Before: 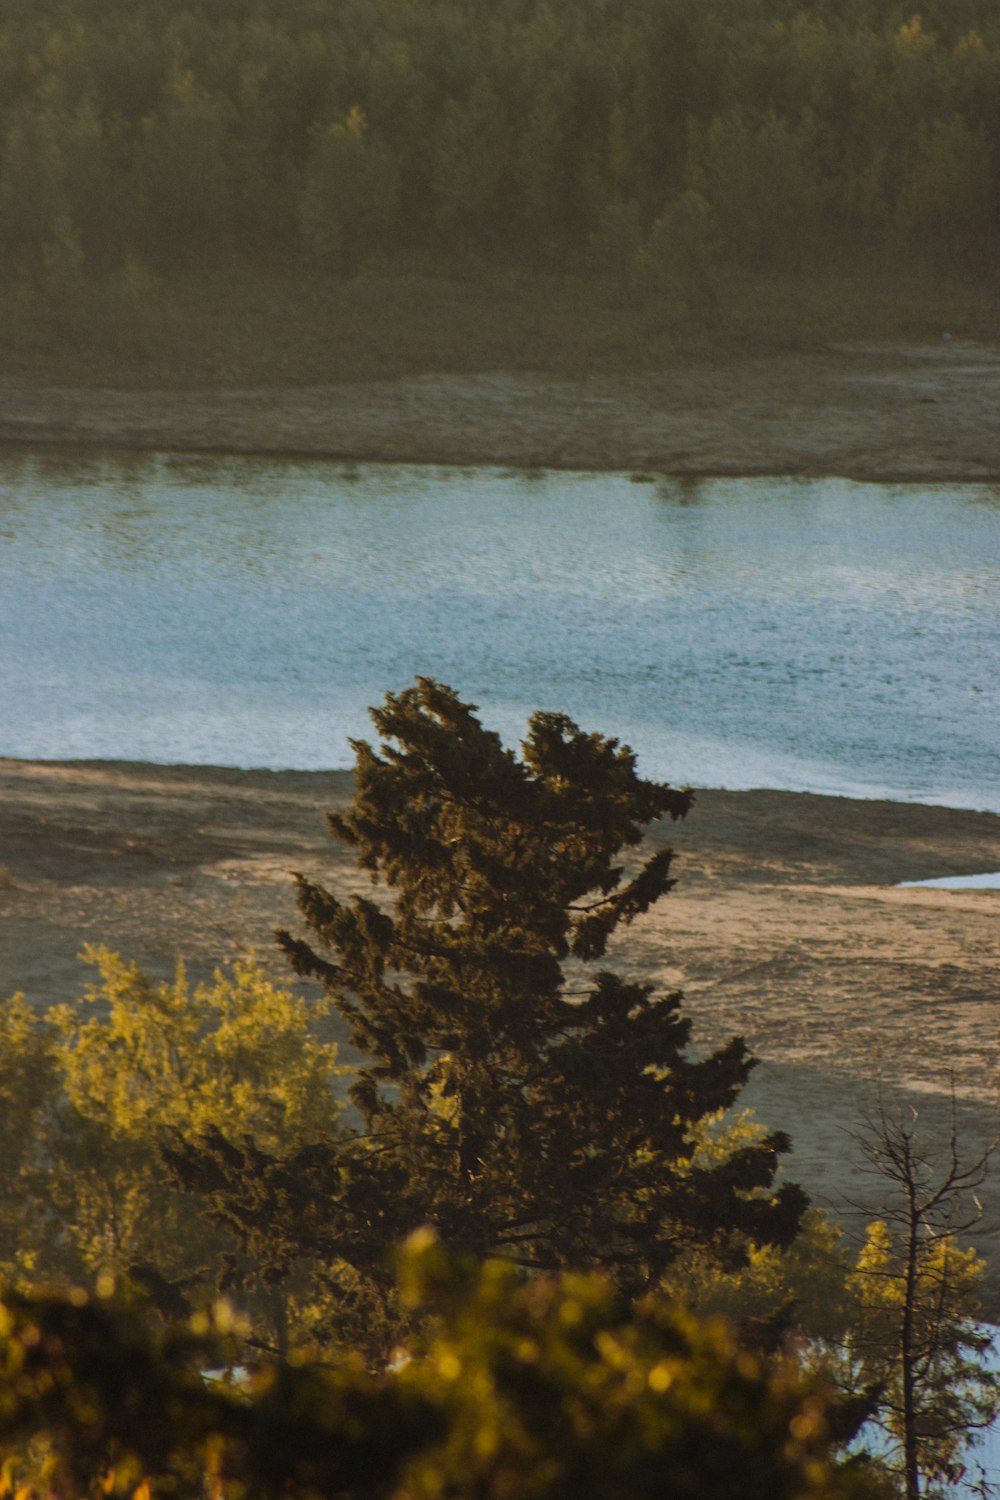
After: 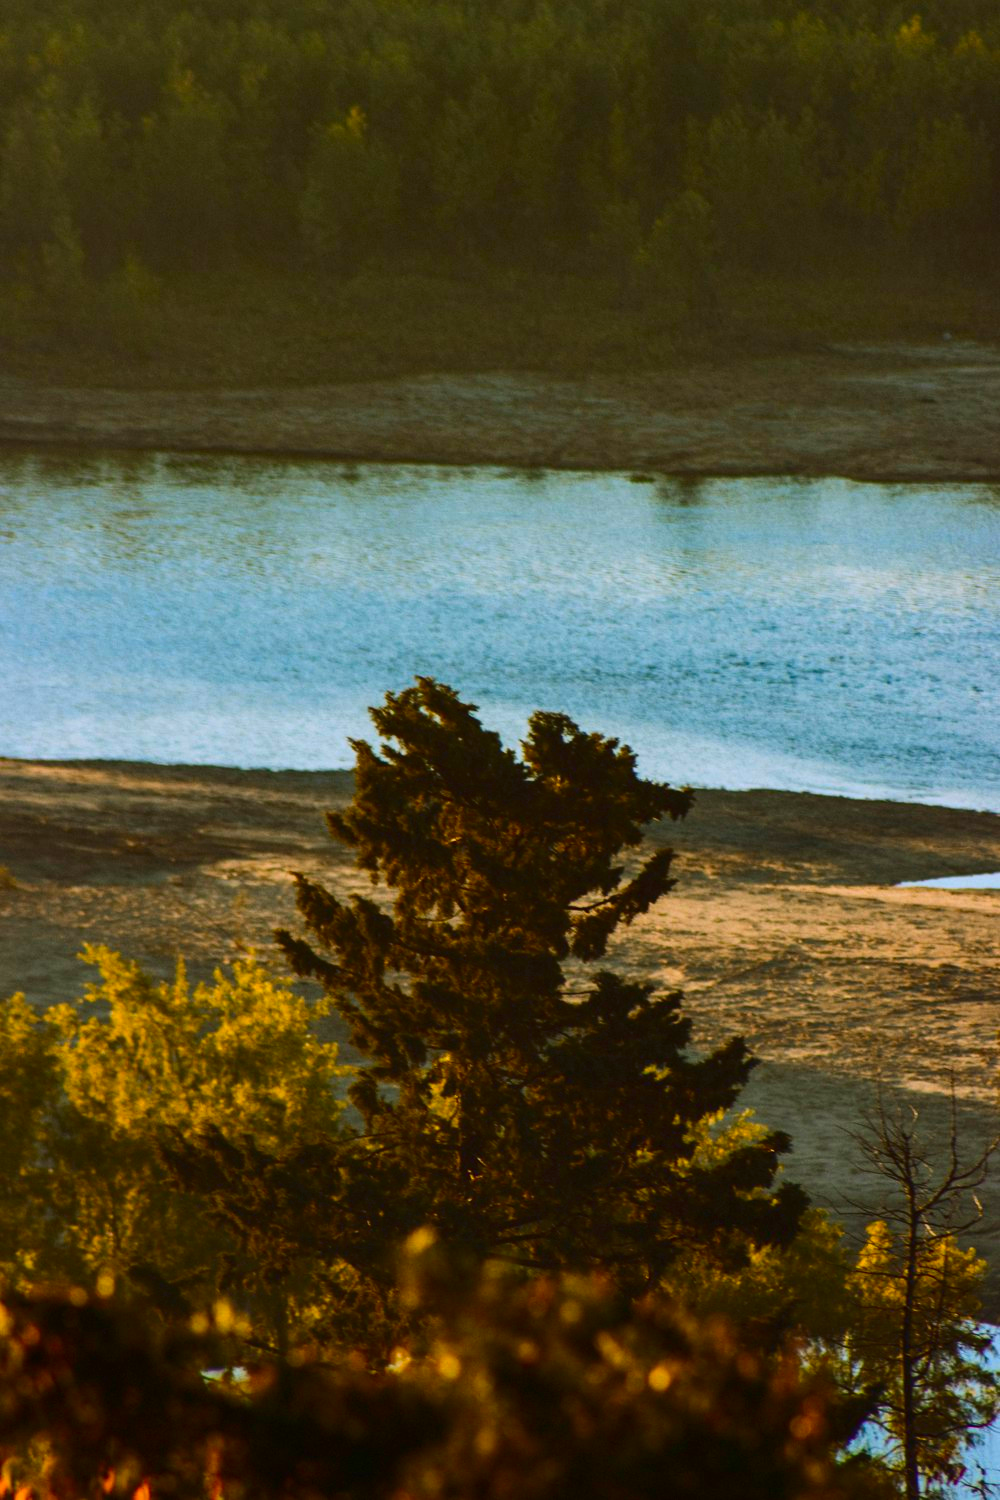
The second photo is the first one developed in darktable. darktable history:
contrast brightness saturation: contrast 0.269, brightness 0.023, saturation 0.886
